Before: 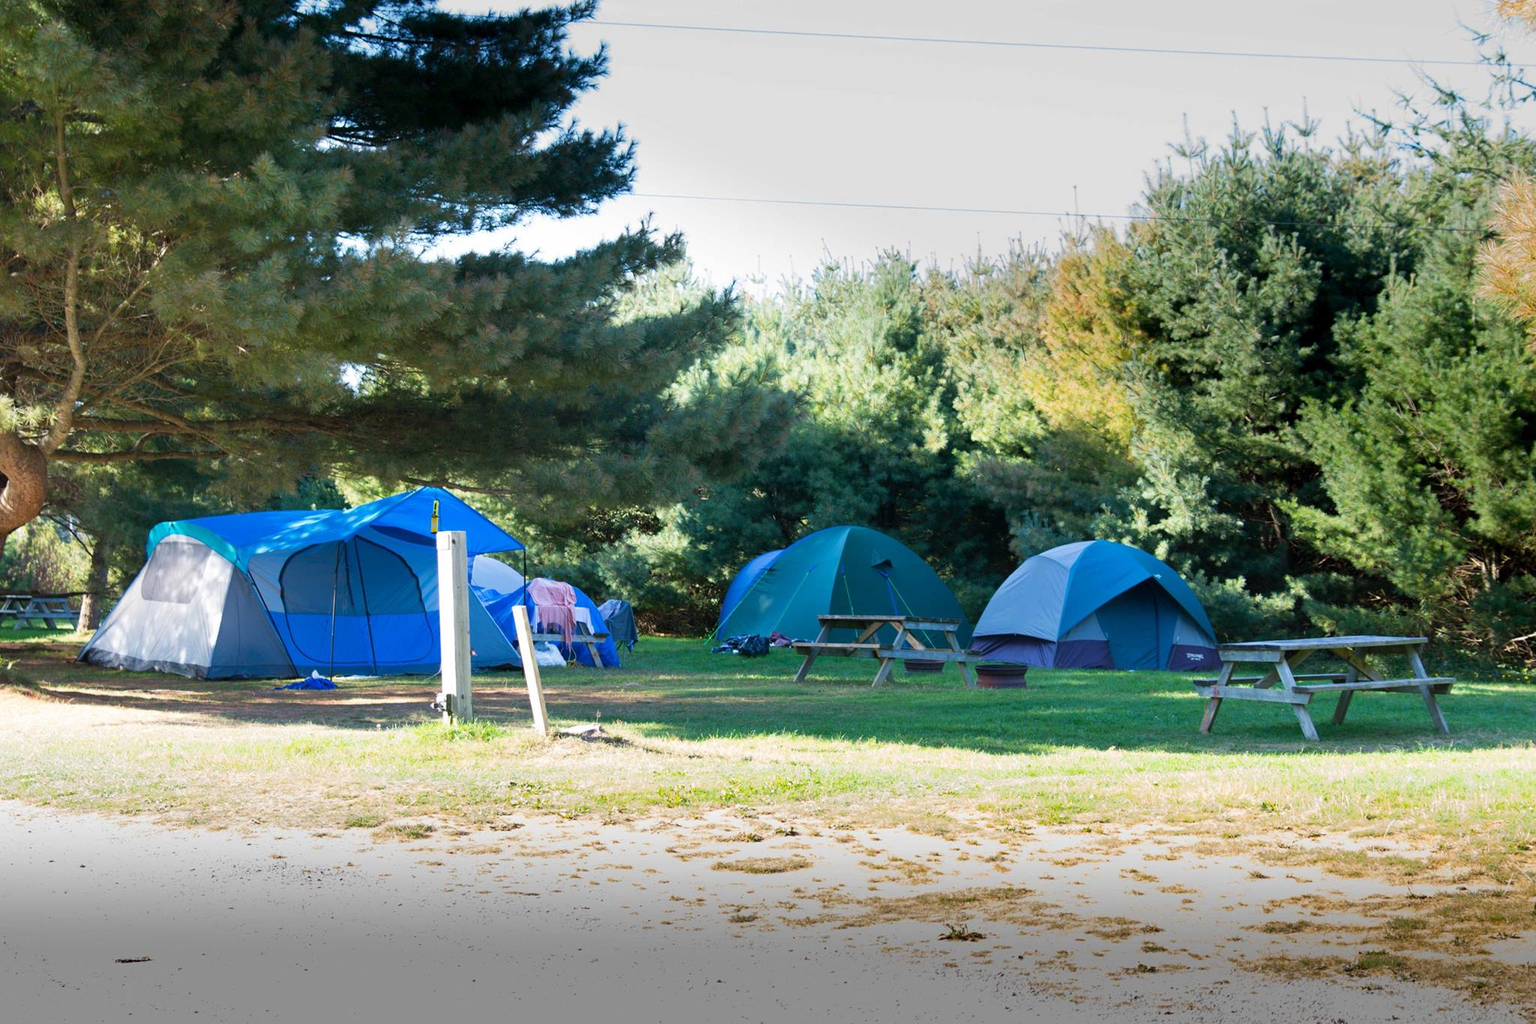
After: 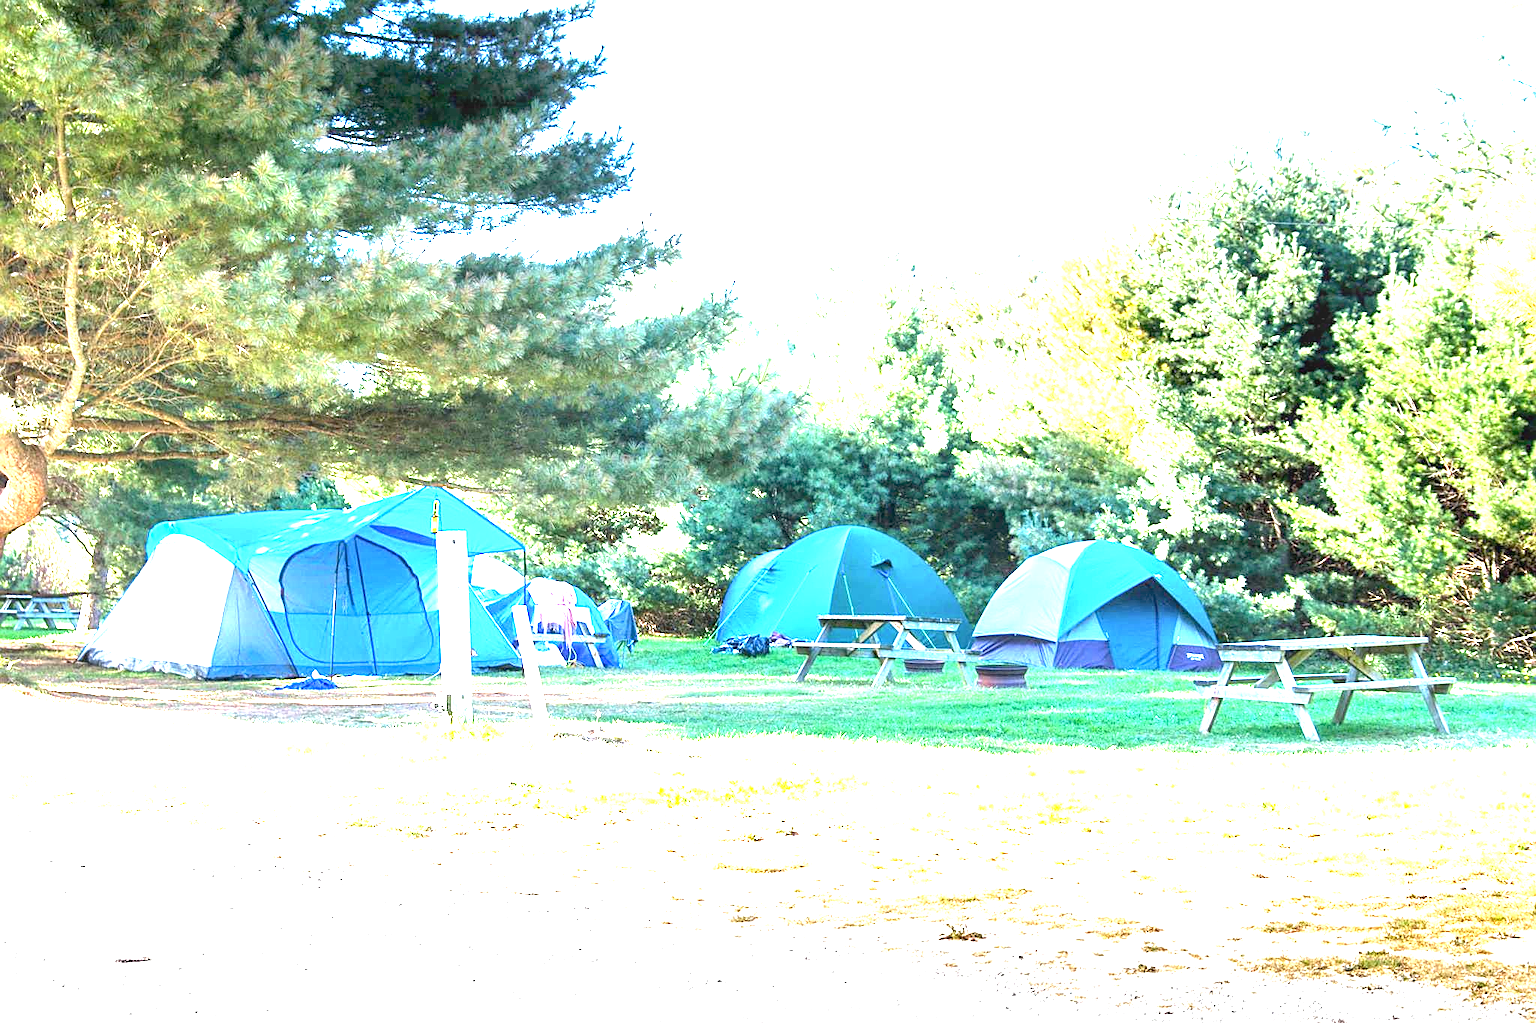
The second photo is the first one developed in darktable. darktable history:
exposure: black level correction 0.001, exposure 2.607 EV, compensate exposure bias true, compensate highlight preservation false
sharpen: on, module defaults
local contrast: detail 130%
